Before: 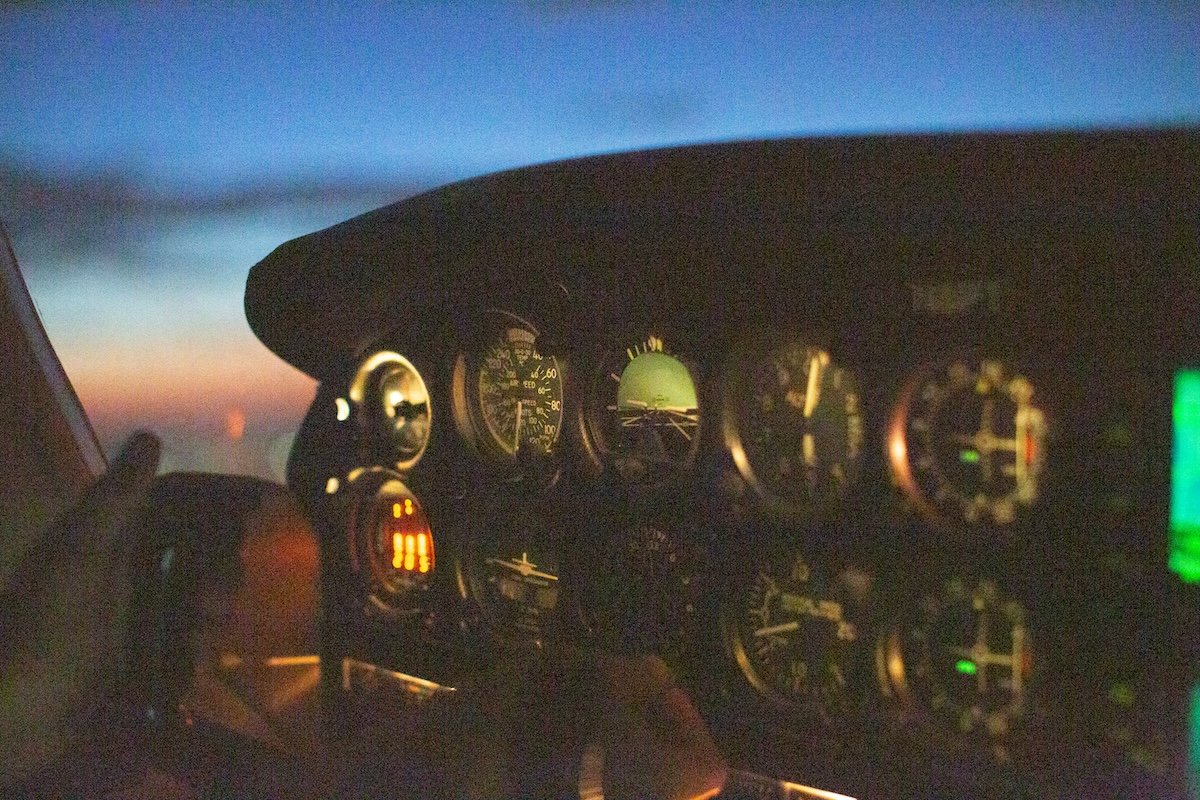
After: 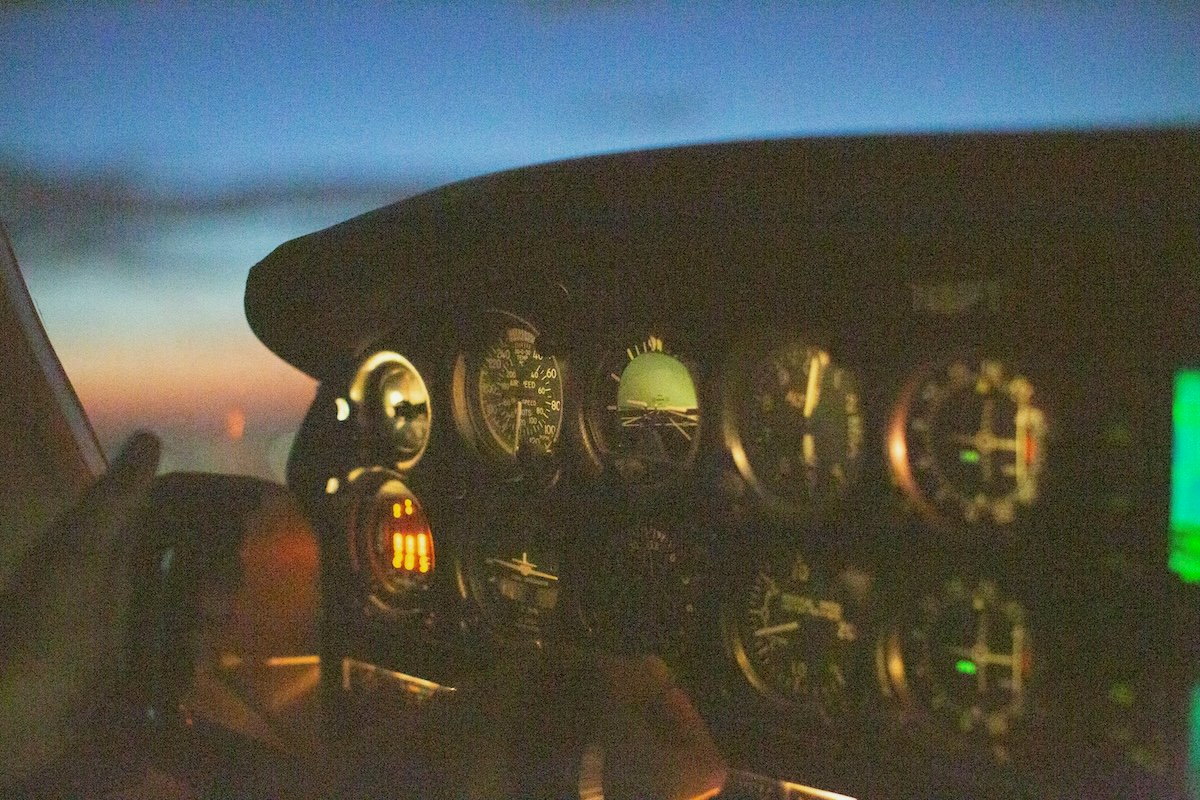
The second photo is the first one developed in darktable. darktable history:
shadows and highlights: shadows 10, white point adjustment 1, highlights -40
color balance: mode lift, gamma, gain (sRGB), lift [1.04, 1, 1, 0.97], gamma [1.01, 1, 1, 0.97], gain [0.96, 1, 1, 0.97]
